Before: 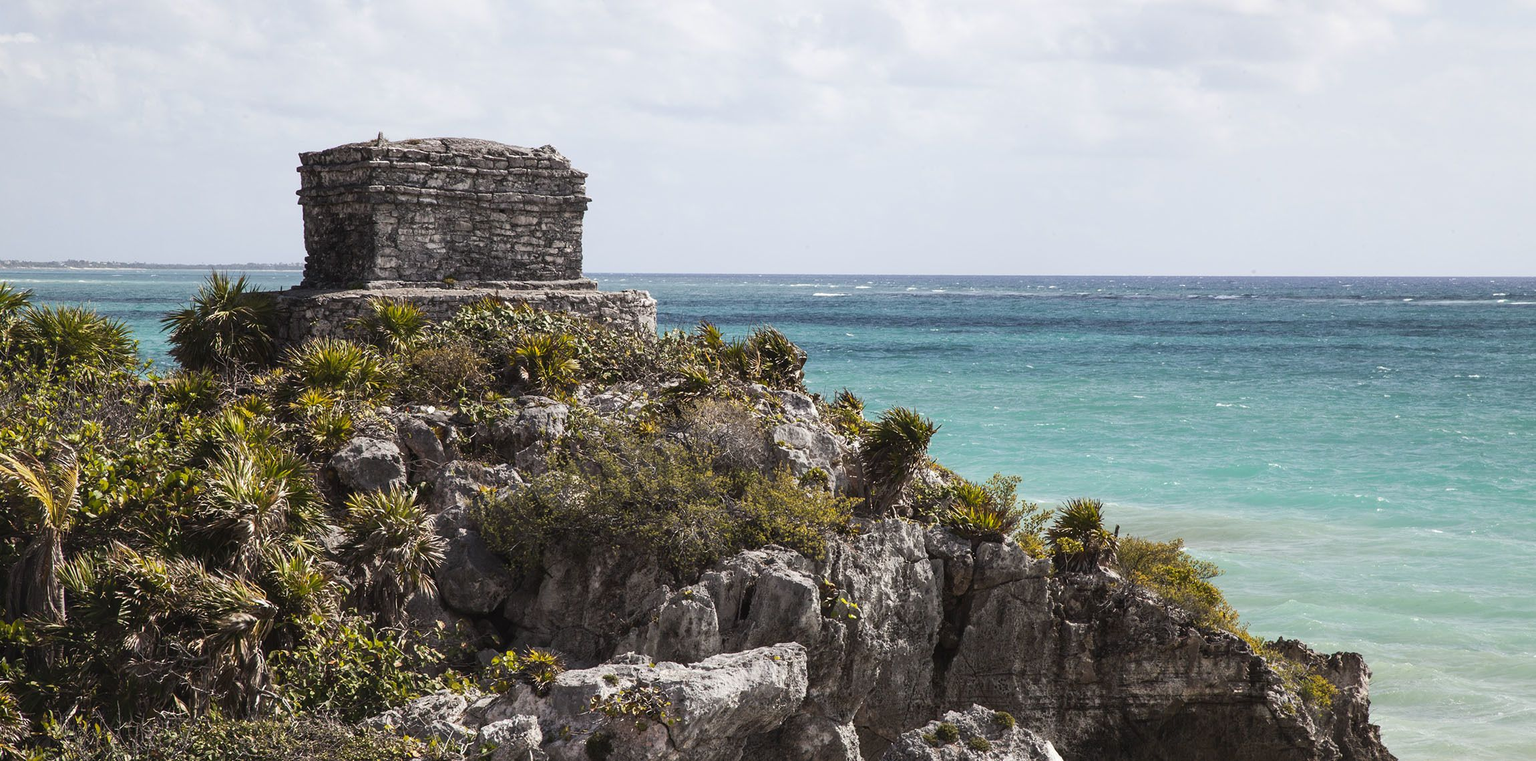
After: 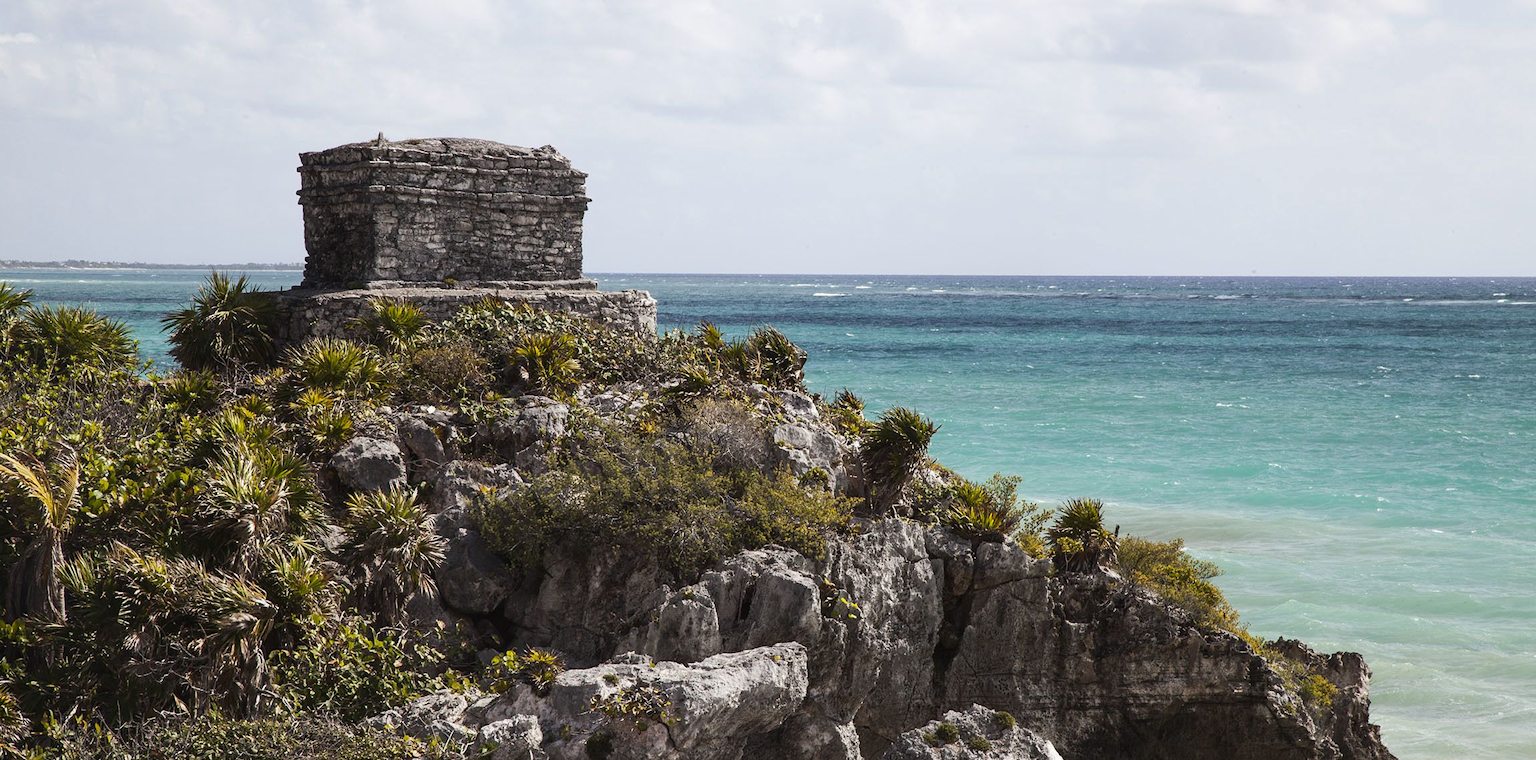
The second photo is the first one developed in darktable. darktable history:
contrast brightness saturation: contrast 0.035, brightness -0.036
